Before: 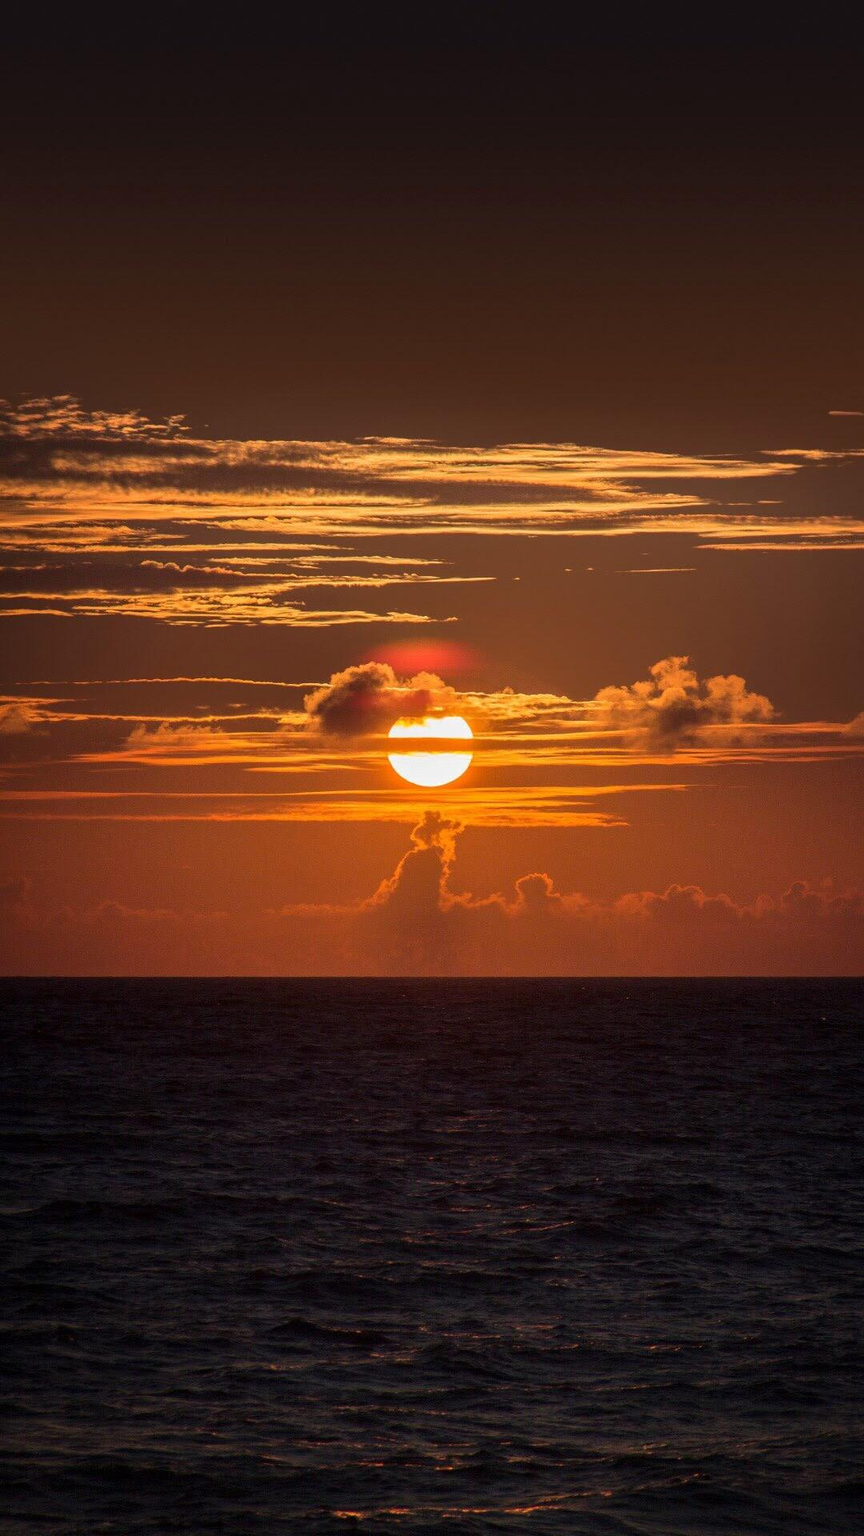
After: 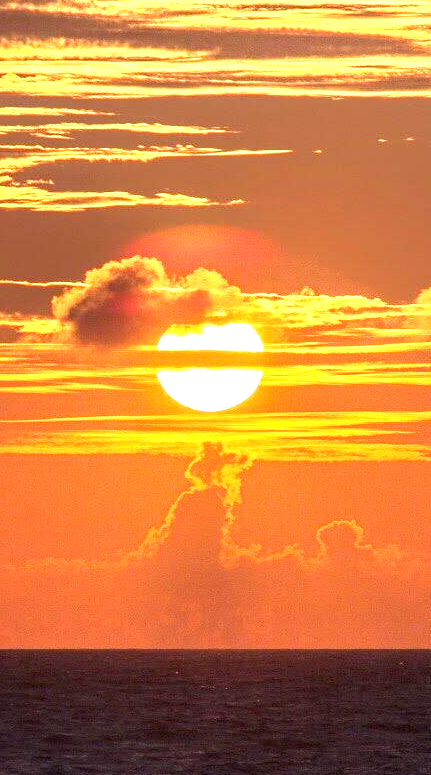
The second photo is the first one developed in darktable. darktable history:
crop: left 30.418%, top 29.796%, right 29.649%, bottom 29.832%
exposure: black level correction 0, exposure 1.611 EV, compensate exposure bias true, compensate highlight preservation false
